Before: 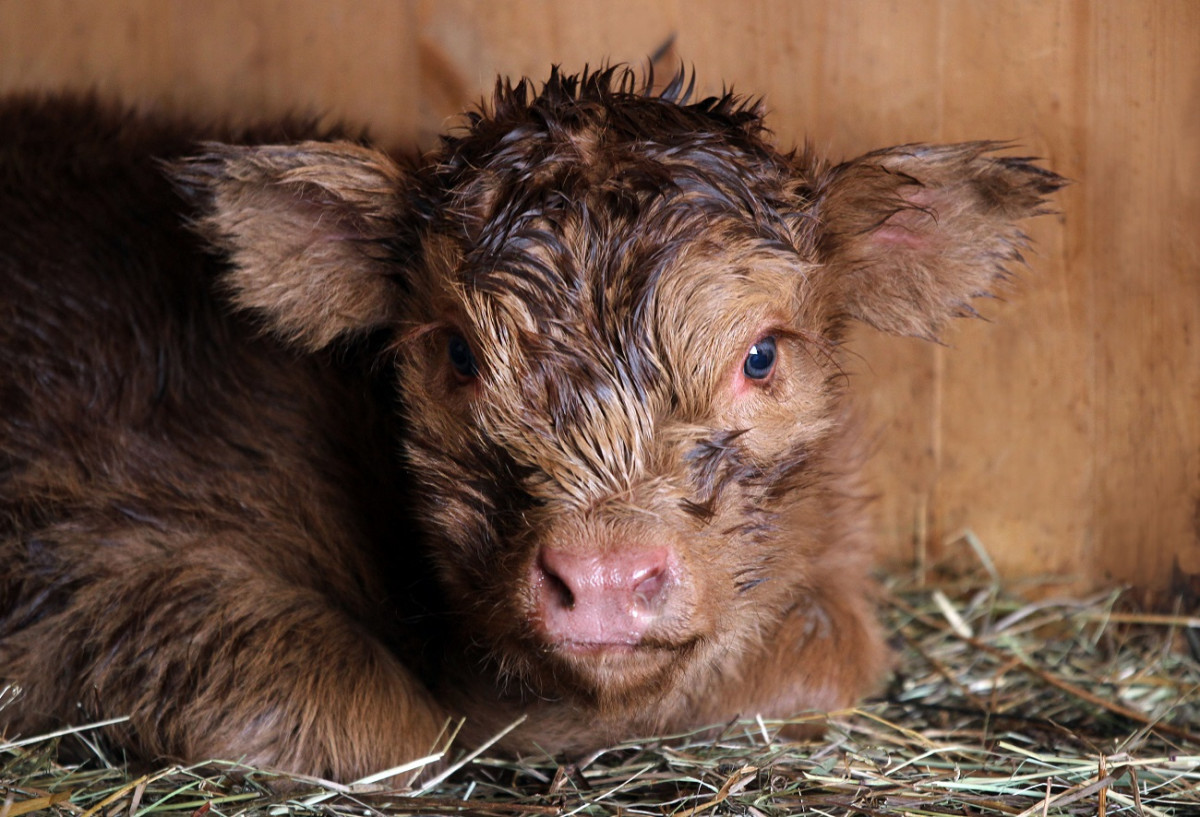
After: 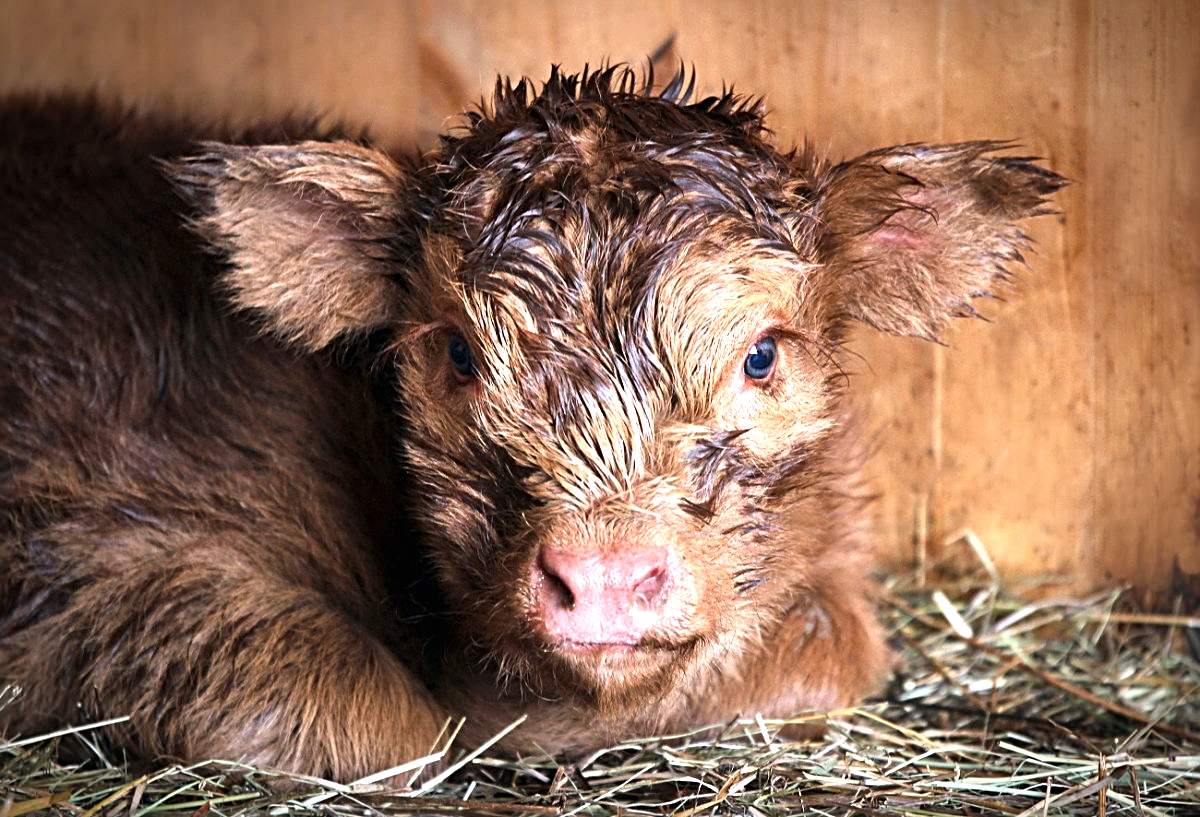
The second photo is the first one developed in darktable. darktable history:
vignetting: fall-off start 67.6%, fall-off radius 67.04%, brightness -0.645, saturation -0.006, automatic ratio true, dithering 16-bit output
exposure: black level correction 0, exposure 1.106 EV, compensate highlight preservation false
shadows and highlights: radius 172.97, shadows 27.07, white point adjustment 3.19, highlights -68.49, soften with gaussian
sharpen: radius 3.11
